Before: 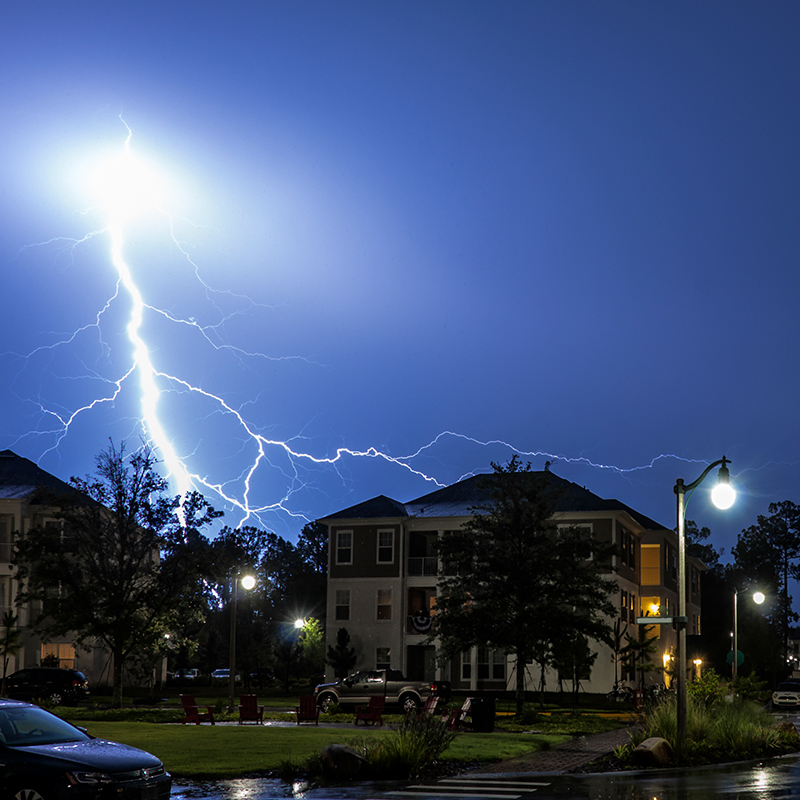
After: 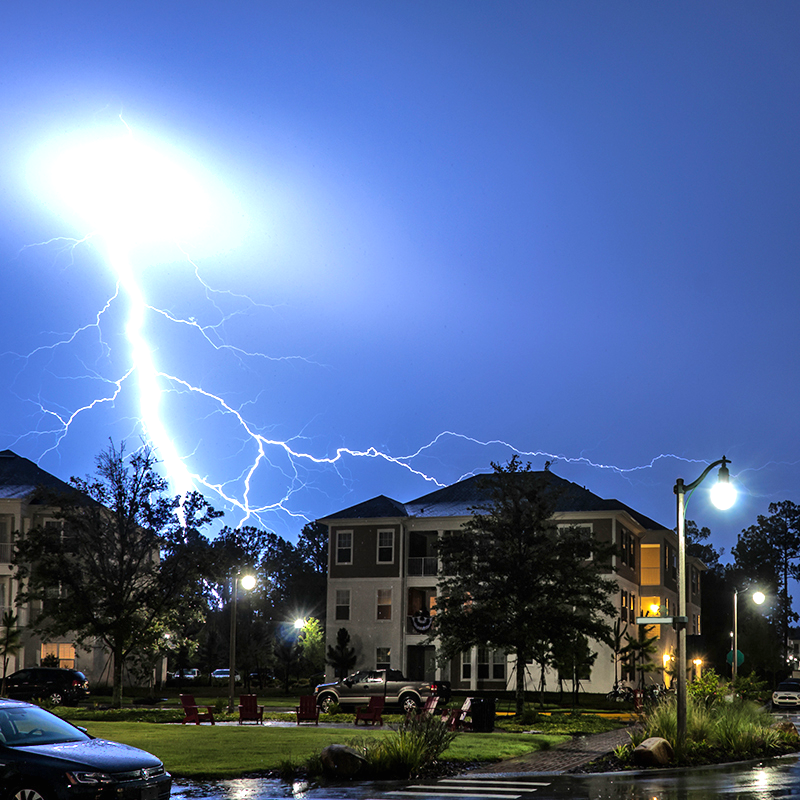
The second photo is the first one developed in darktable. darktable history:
shadows and highlights: soften with gaussian
exposure: black level correction 0, exposure 0.7 EV, compensate exposure bias true, compensate highlight preservation false
